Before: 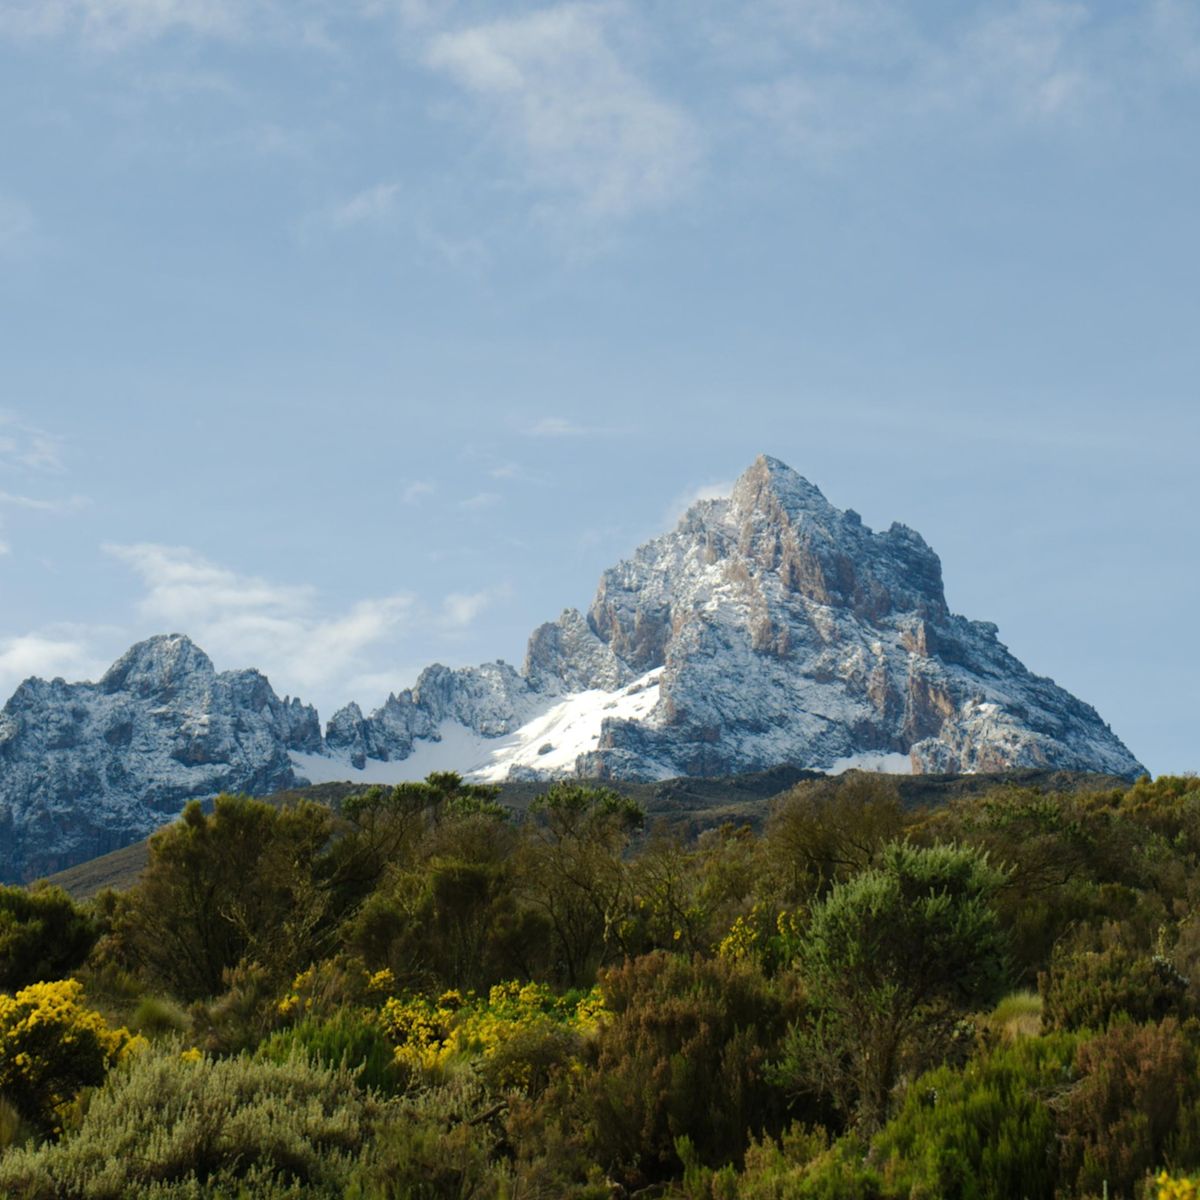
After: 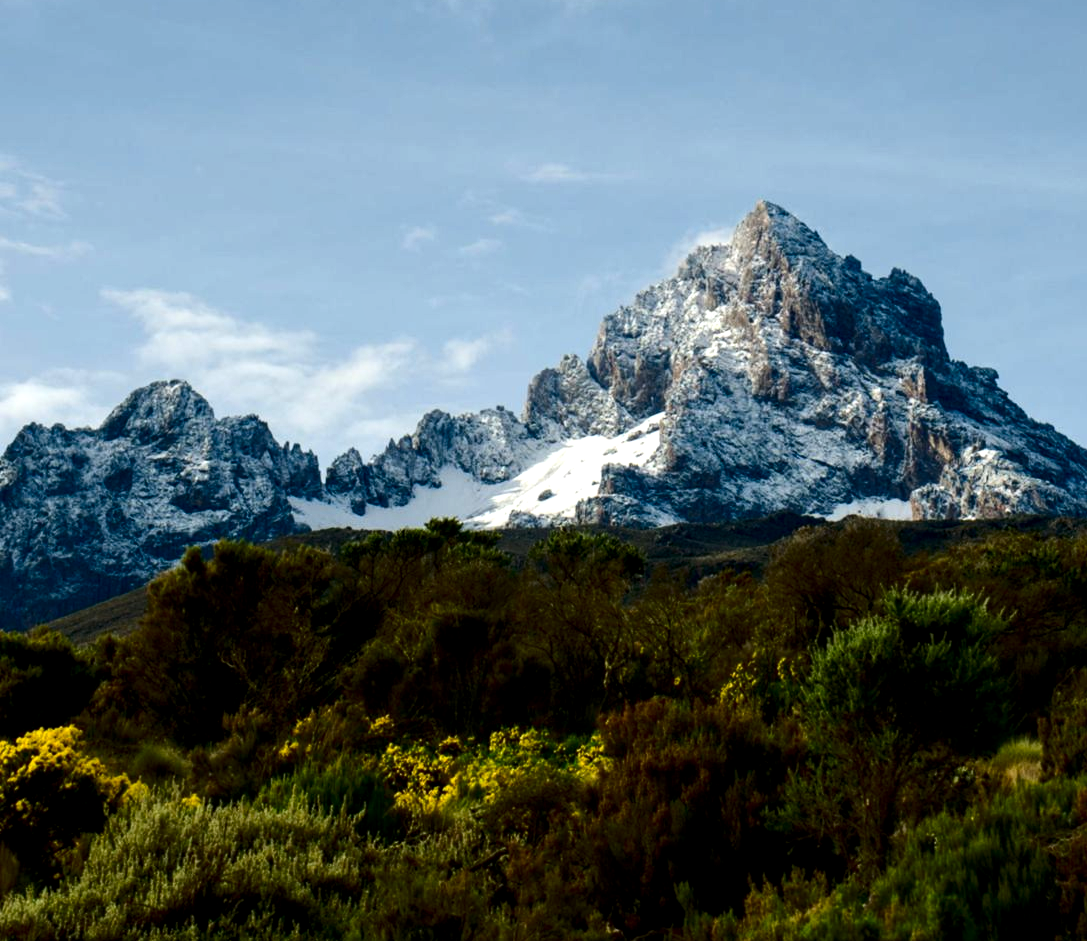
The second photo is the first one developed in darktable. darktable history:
crop: top 21.175%, right 9.38%, bottom 0.33%
contrast brightness saturation: contrast 0.216, brightness -0.194, saturation 0.242
local contrast: detail 134%, midtone range 0.747
